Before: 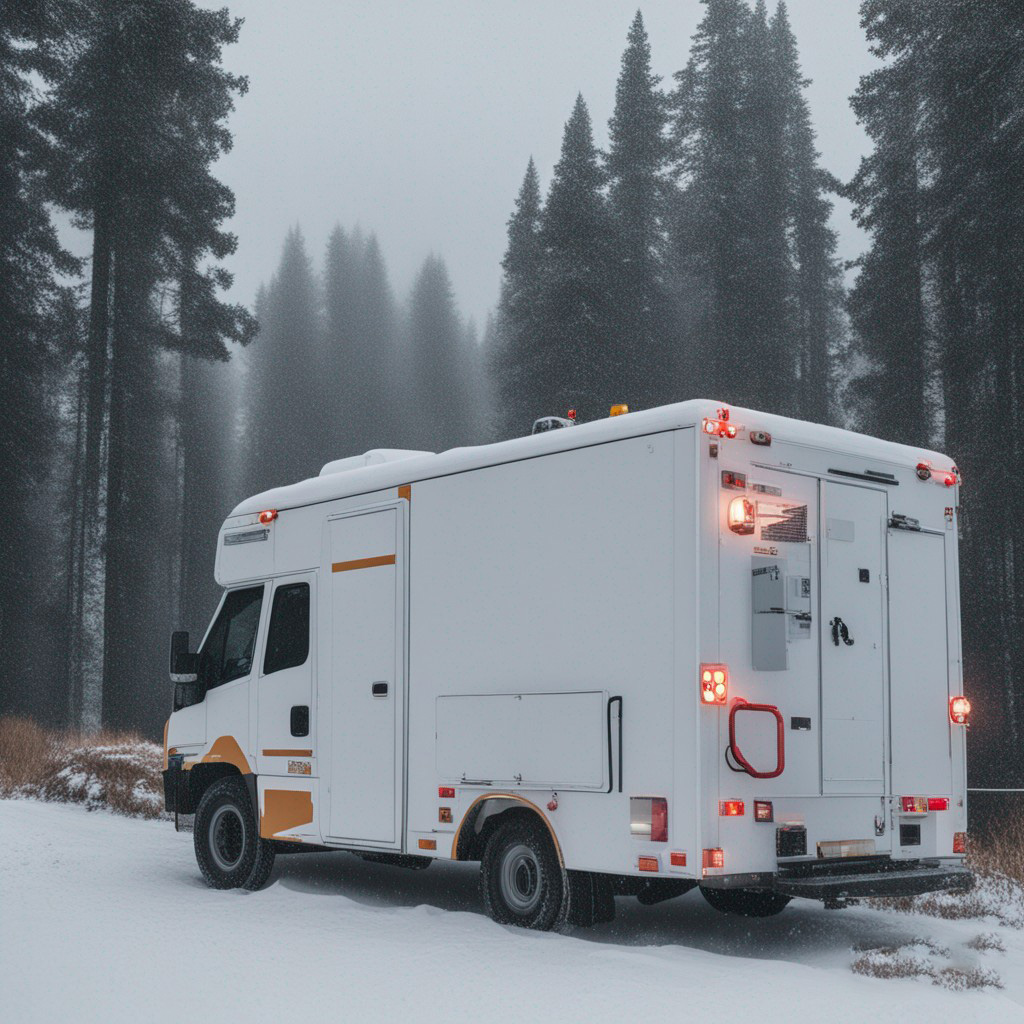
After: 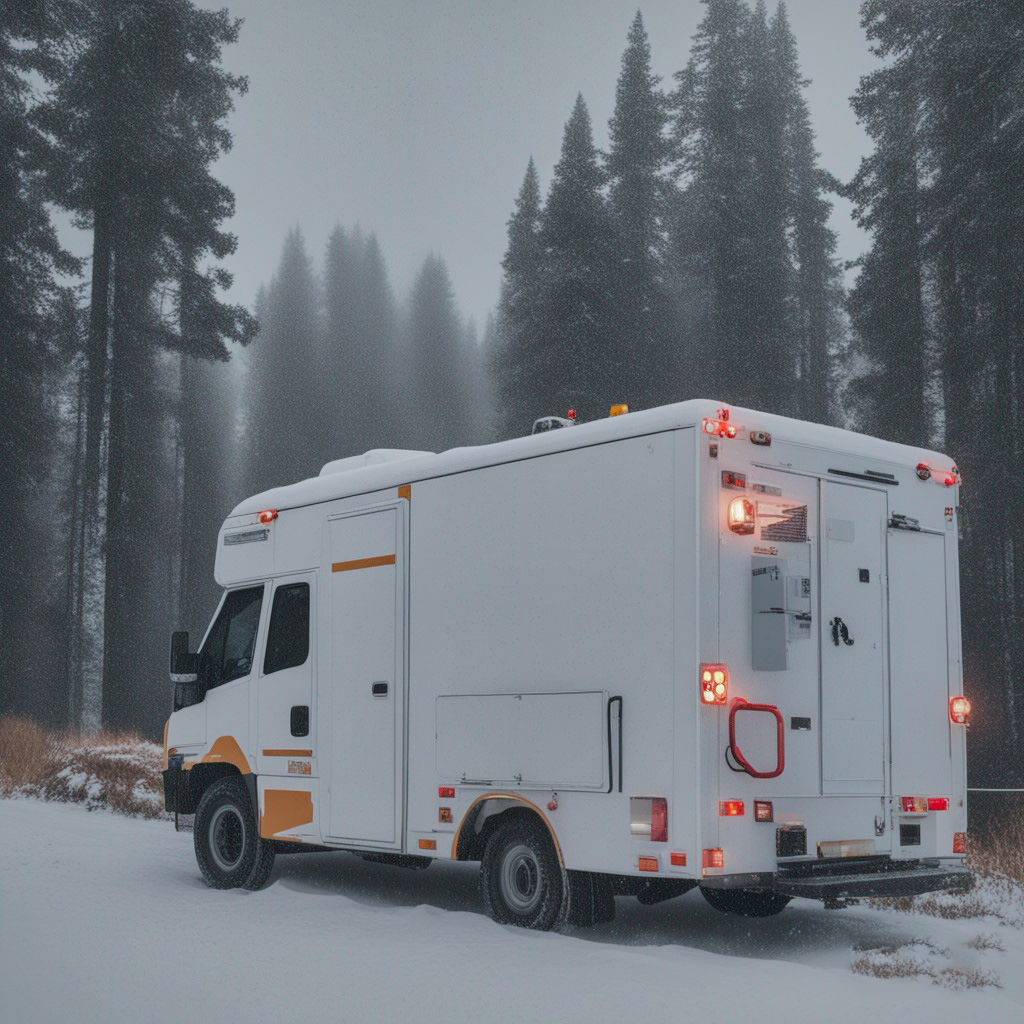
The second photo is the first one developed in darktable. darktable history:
shadows and highlights: shadows 38.5, highlights -73.89
